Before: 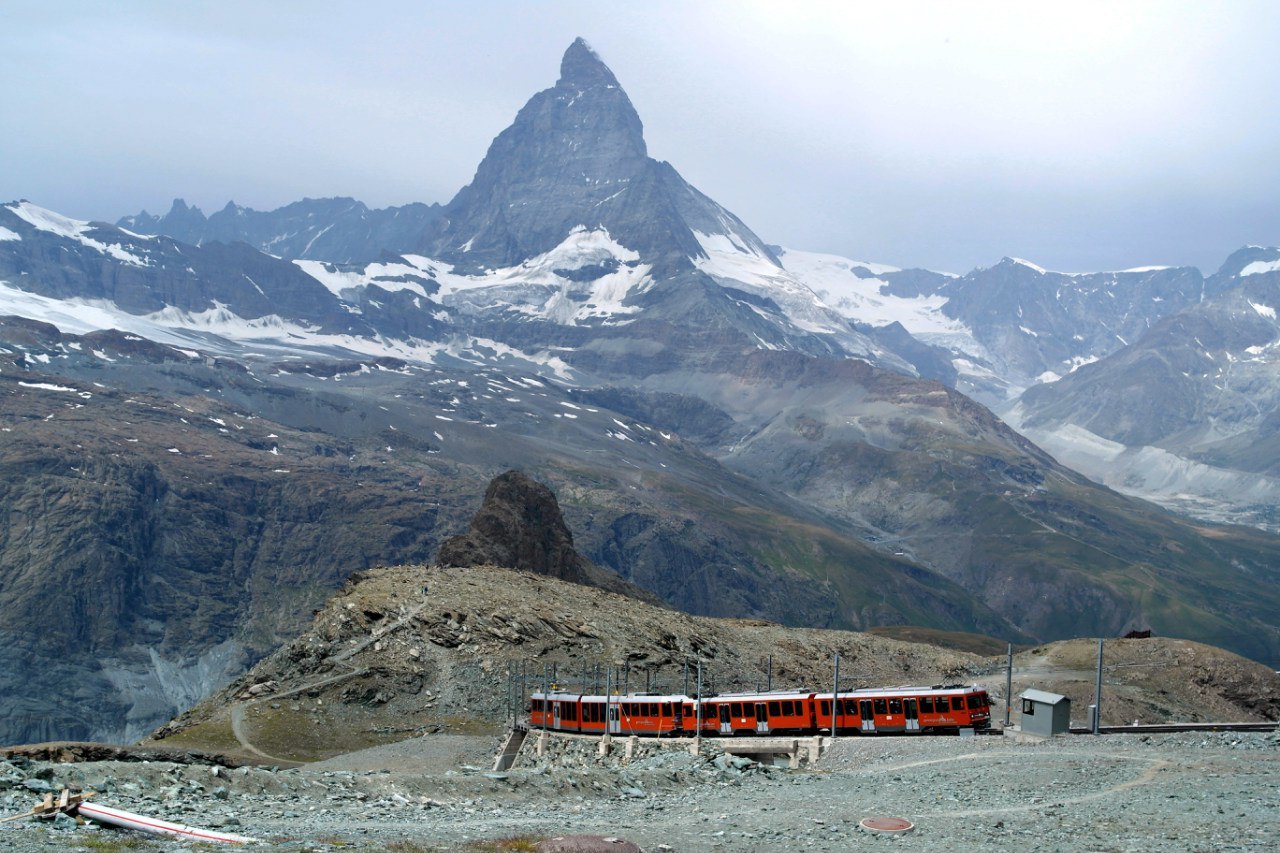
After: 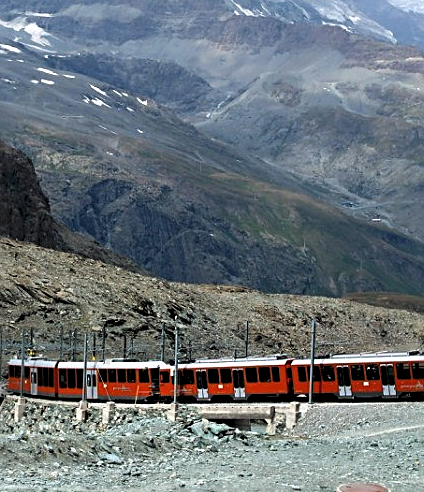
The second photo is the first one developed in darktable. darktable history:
sharpen: on, module defaults
levels: levels [0.055, 0.477, 0.9]
crop: left 40.878%, top 39.176%, right 25.993%, bottom 3.081%
